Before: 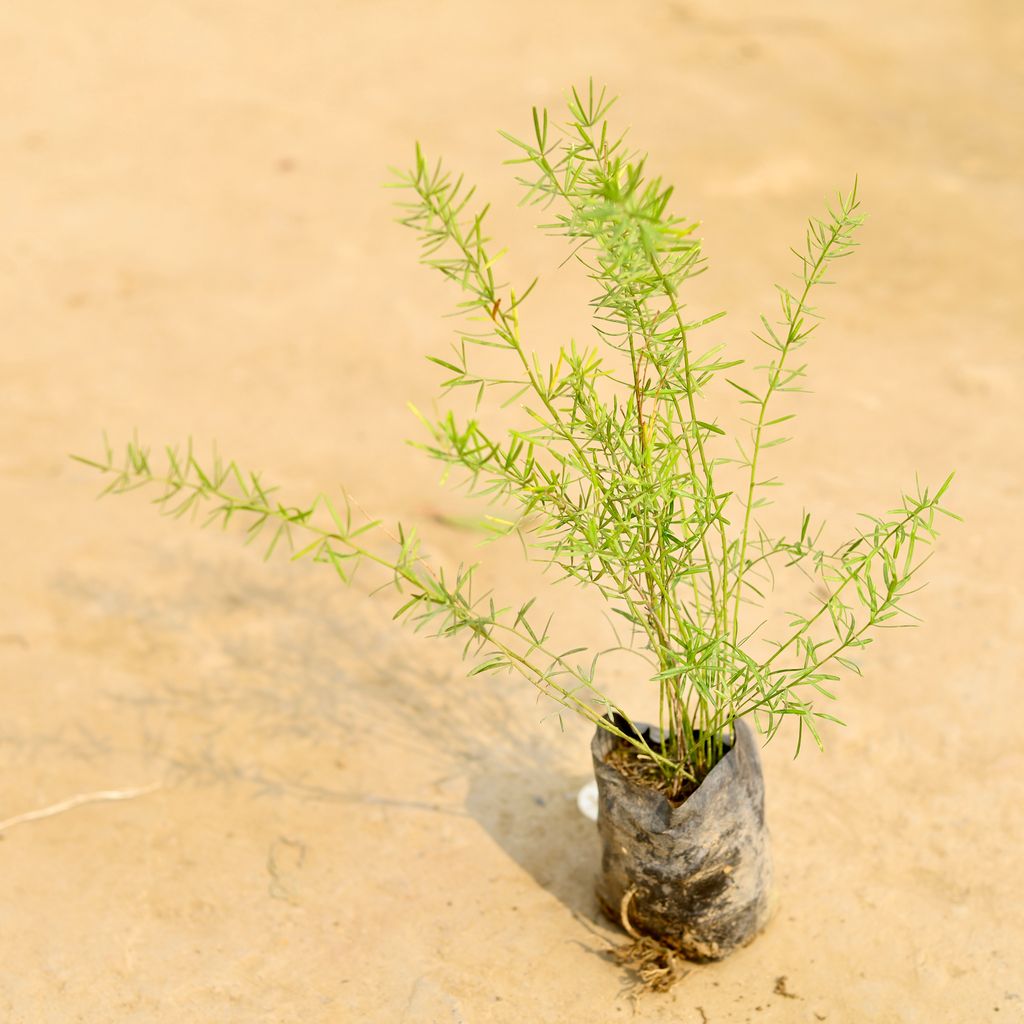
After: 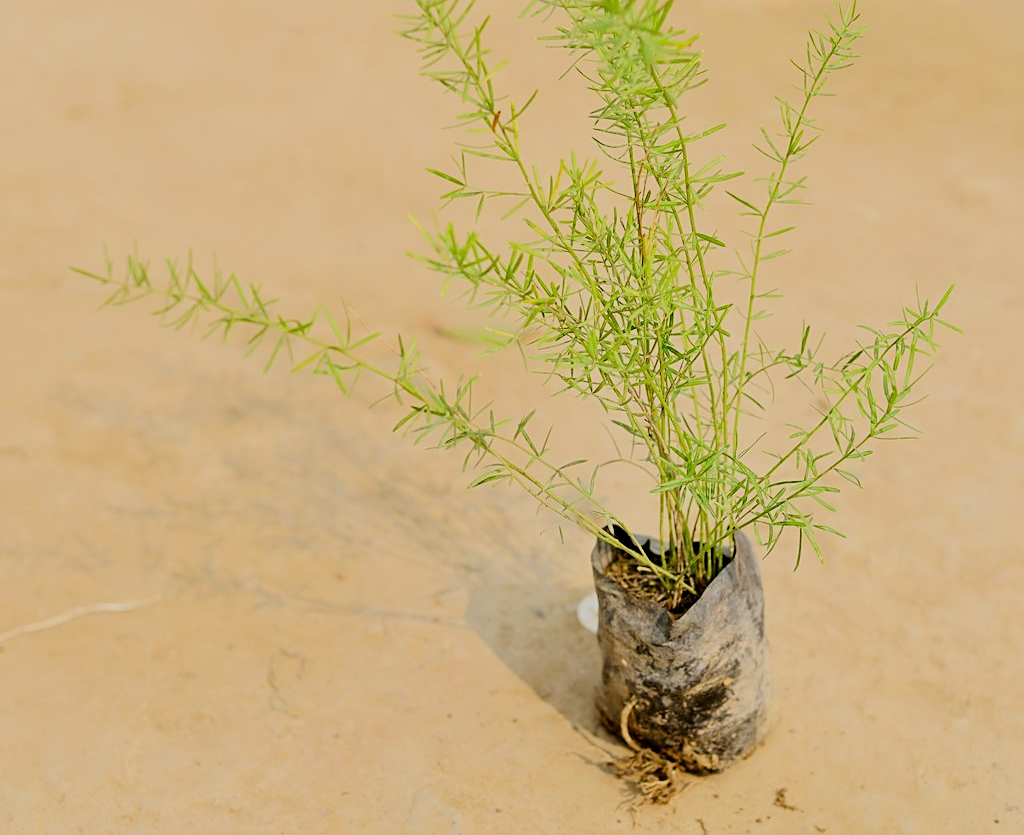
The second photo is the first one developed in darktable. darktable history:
crop and rotate: top 18.449%
filmic rgb: black relative exposure -7.09 EV, white relative exposure 5.36 EV, hardness 3.03, color science v6 (2022)
sharpen: on, module defaults
exposure: exposure -0.07 EV, compensate exposure bias true, compensate highlight preservation false
